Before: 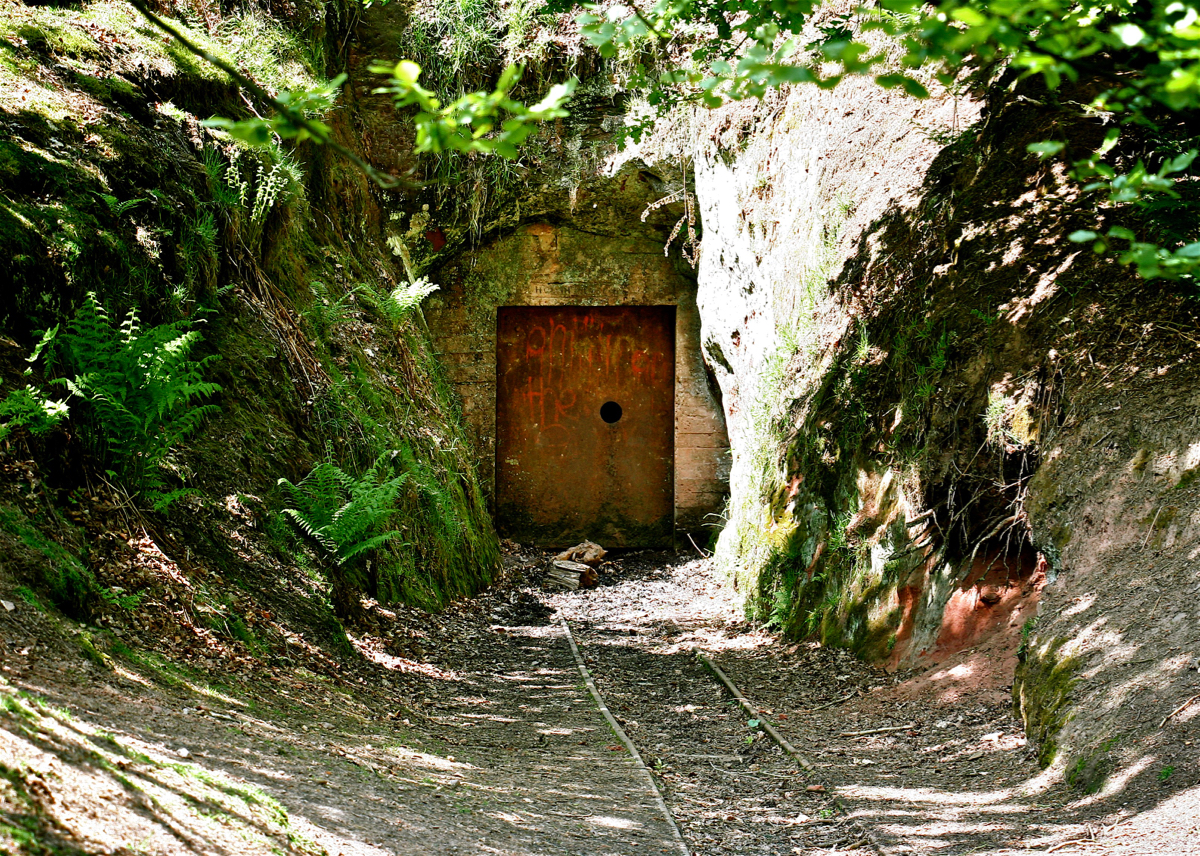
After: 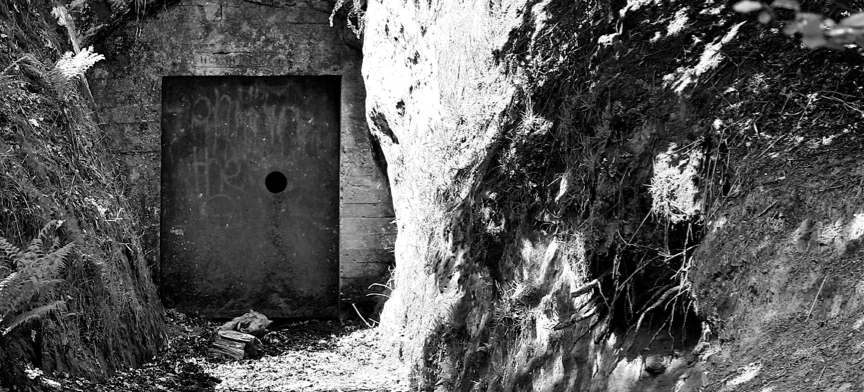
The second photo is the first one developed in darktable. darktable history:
crop and rotate: left 27.938%, top 27.046%, bottom 27.046%
monochrome: size 3.1
